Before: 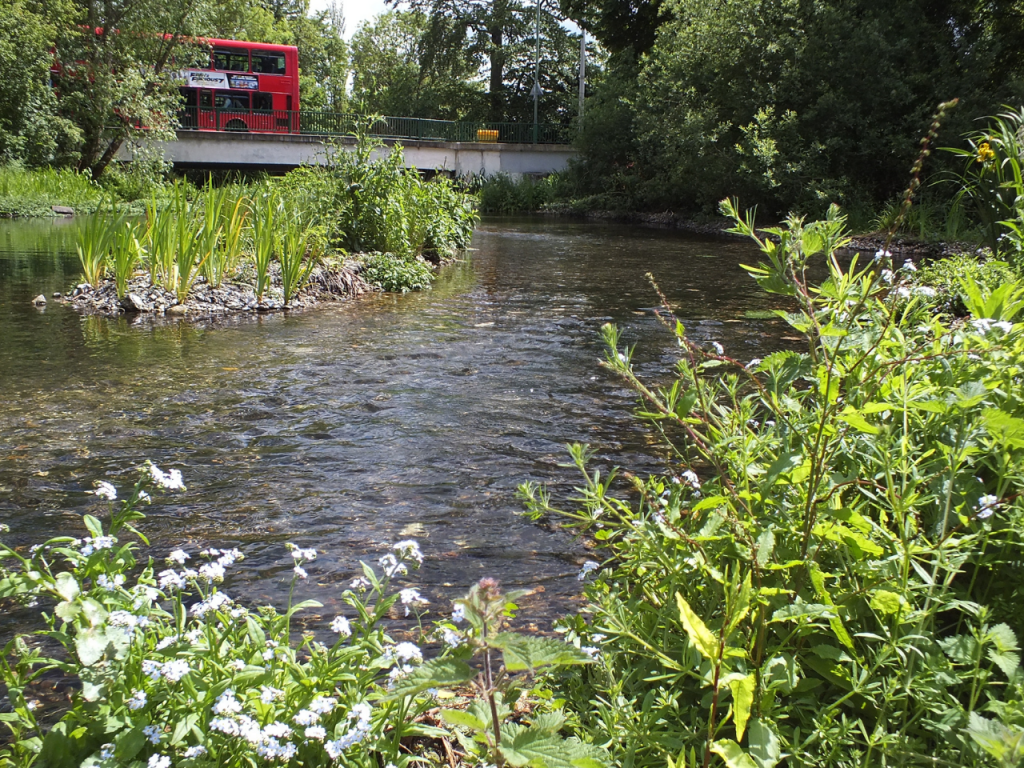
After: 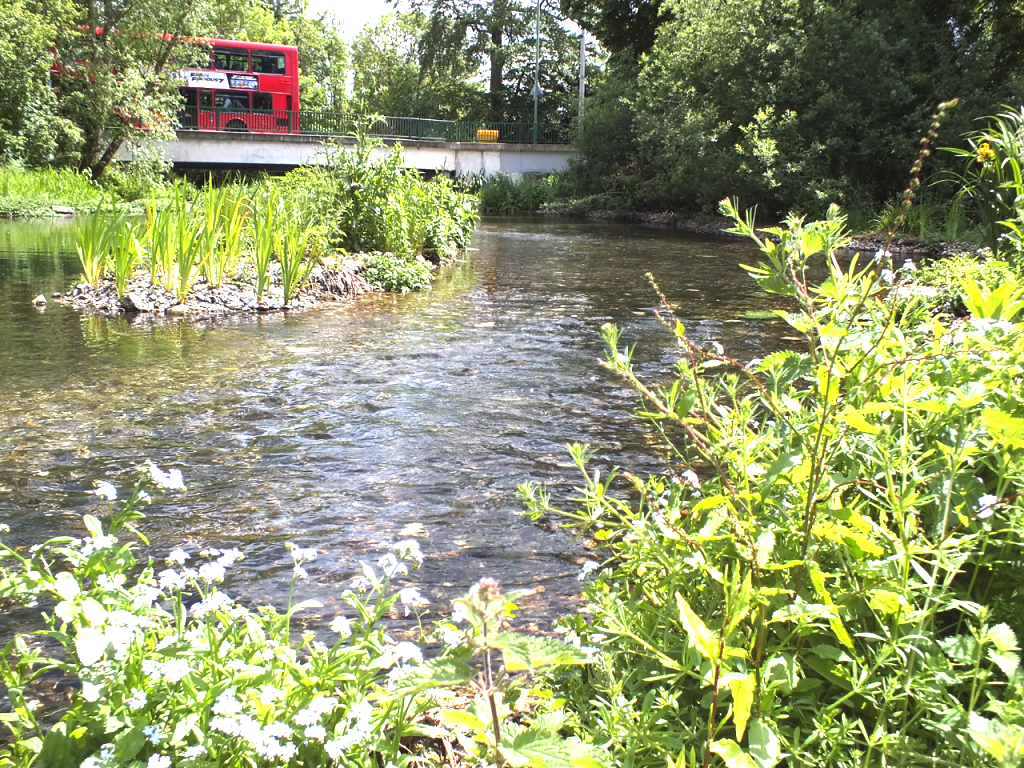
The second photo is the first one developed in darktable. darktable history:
exposure: black level correction 0, exposure 1.1 EV, compensate exposure bias true, compensate highlight preservation false
levels: levels [0, 0.48, 0.961]
